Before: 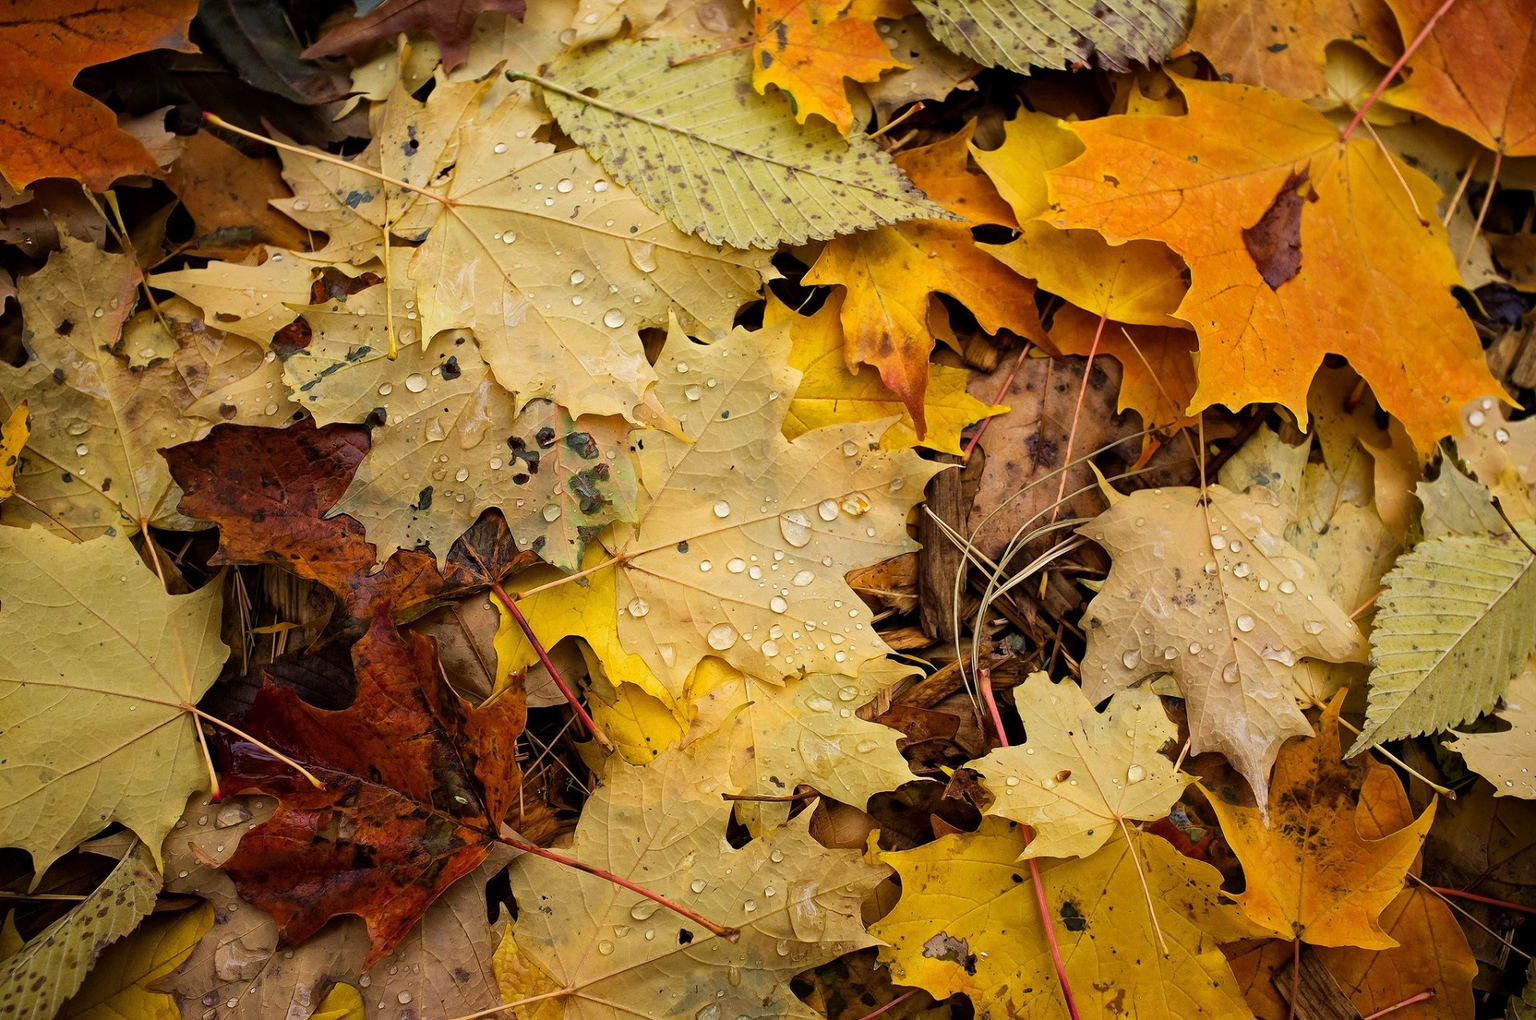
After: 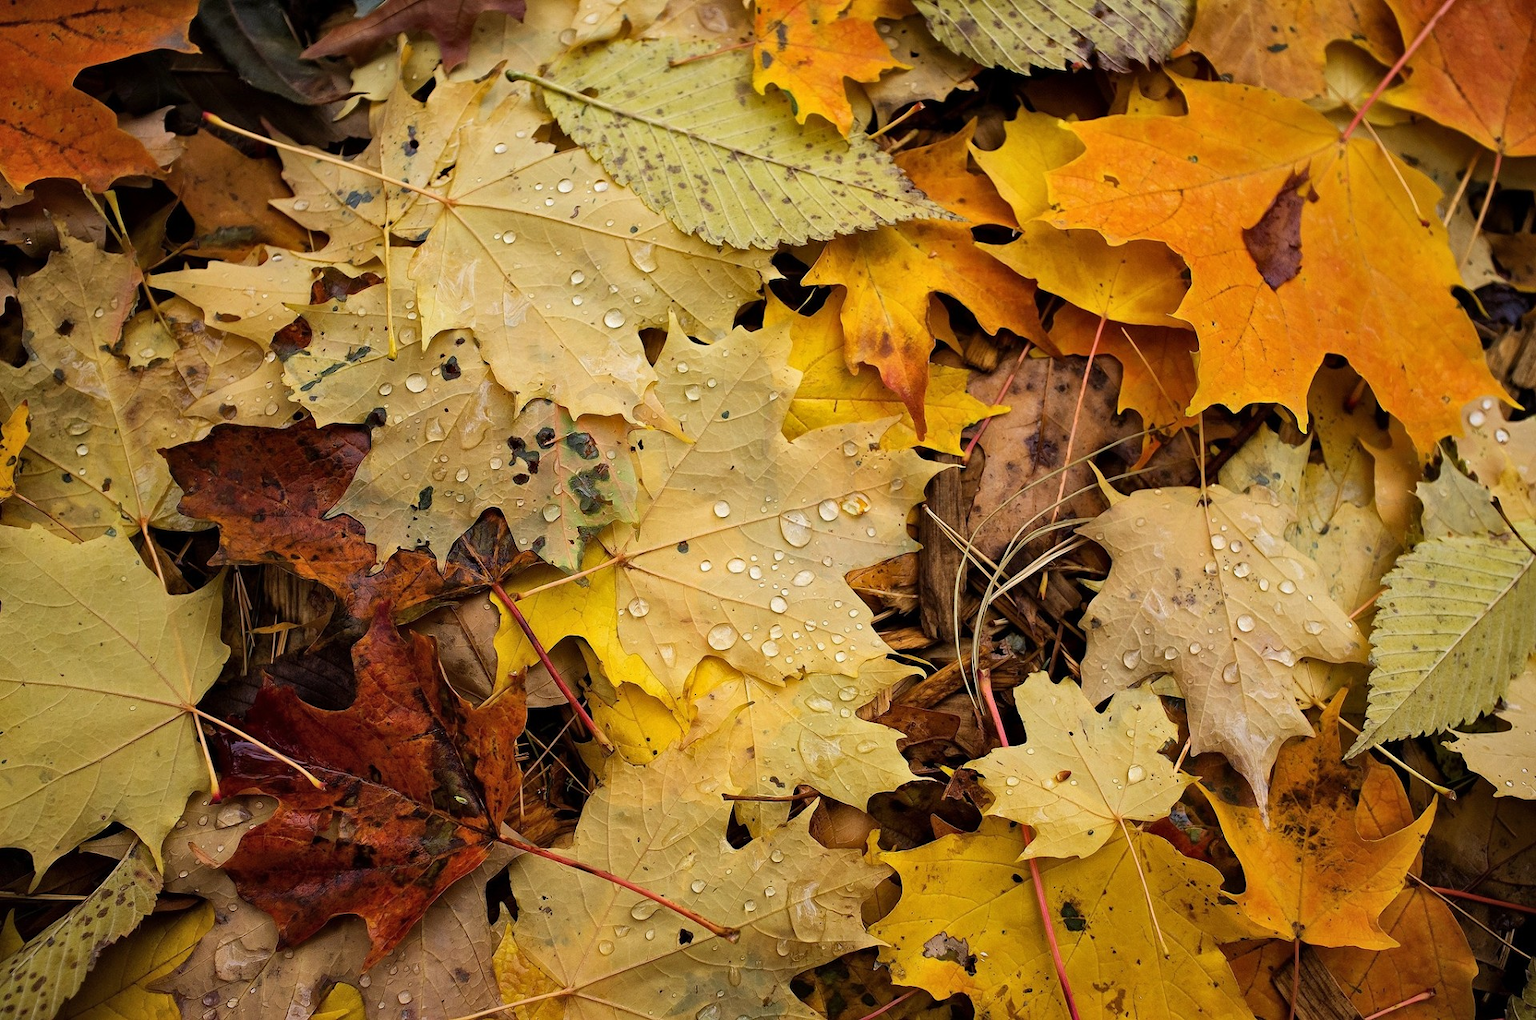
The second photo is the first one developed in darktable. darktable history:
shadows and highlights: shadows 36.43, highlights -26.99, soften with gaussian
color calibration: illuminant same as pipeline (D50), adaptation XYZ, x 0.345, y 0.358, temperature 5023.6 K
